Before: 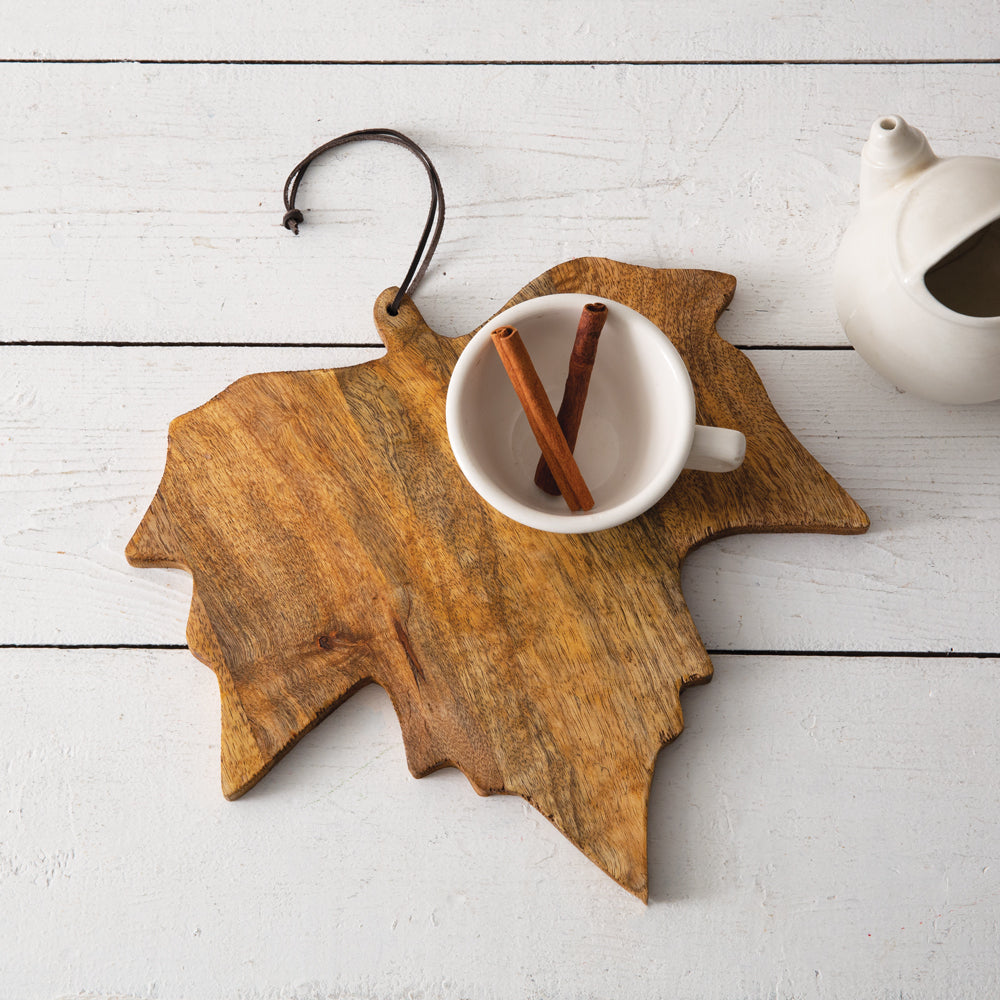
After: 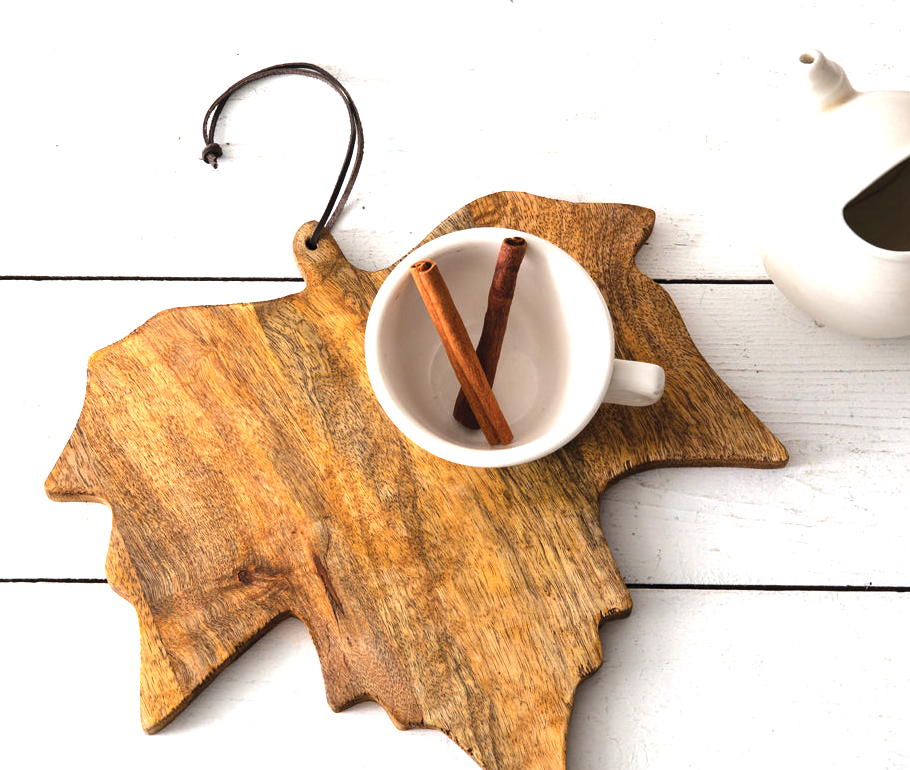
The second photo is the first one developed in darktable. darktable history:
crop: left 8.155%, top 6.611%, bottom 15.385%
exposure: black level correction 0, exposure 0.5 EV, compensate exposure bias true, compensate highlight preservation false
tone equalizer: -8 EV -0.417 EV, -7 EV -0.389 EV, -6 EV -0.333 EV, -5 EV -0.222 EV, -3 EV 0.222 EV, -2 EV 0.333 EV, -1 EV 0.389 EV, +0 EV 0.417 EV, edges refinement/feathering 500, mask exposure compensation -1.57 EV, preserve details no
